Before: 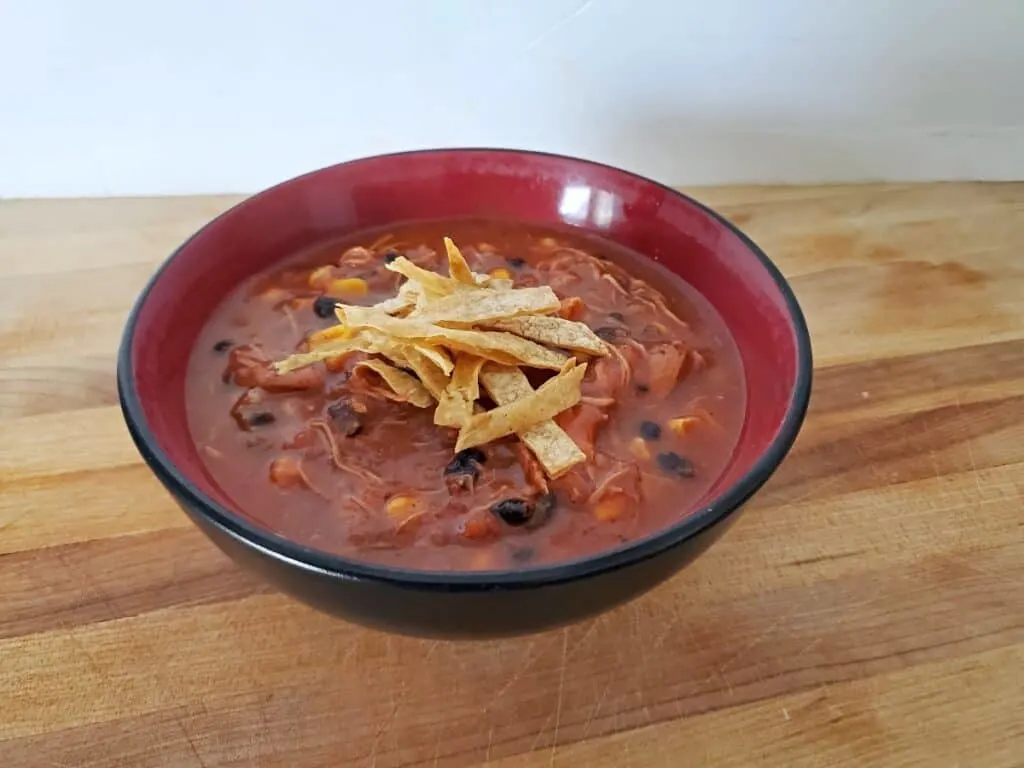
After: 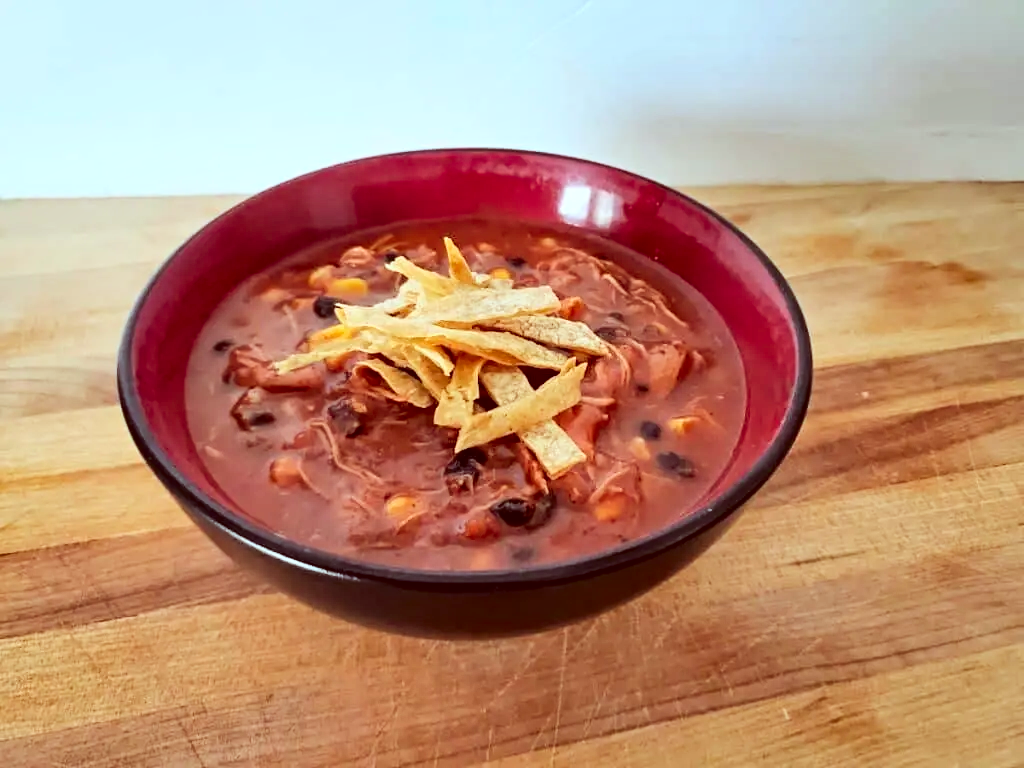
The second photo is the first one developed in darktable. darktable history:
shadows and highlights: soften with gaussian
color correction: highlights a* -7.03, highlights b* -0.217, shadows a* 20.27, shadows b* 11.83
base curve: curves: ch0 [(0, 0) (0.032, 0.025) (0.121, 0.166) (0.206, 0.329) (0.605, 0.79) (1, 1)]
local contrast: highlights 102%, shadows 101%, detail 120%, midtone range 0.2
